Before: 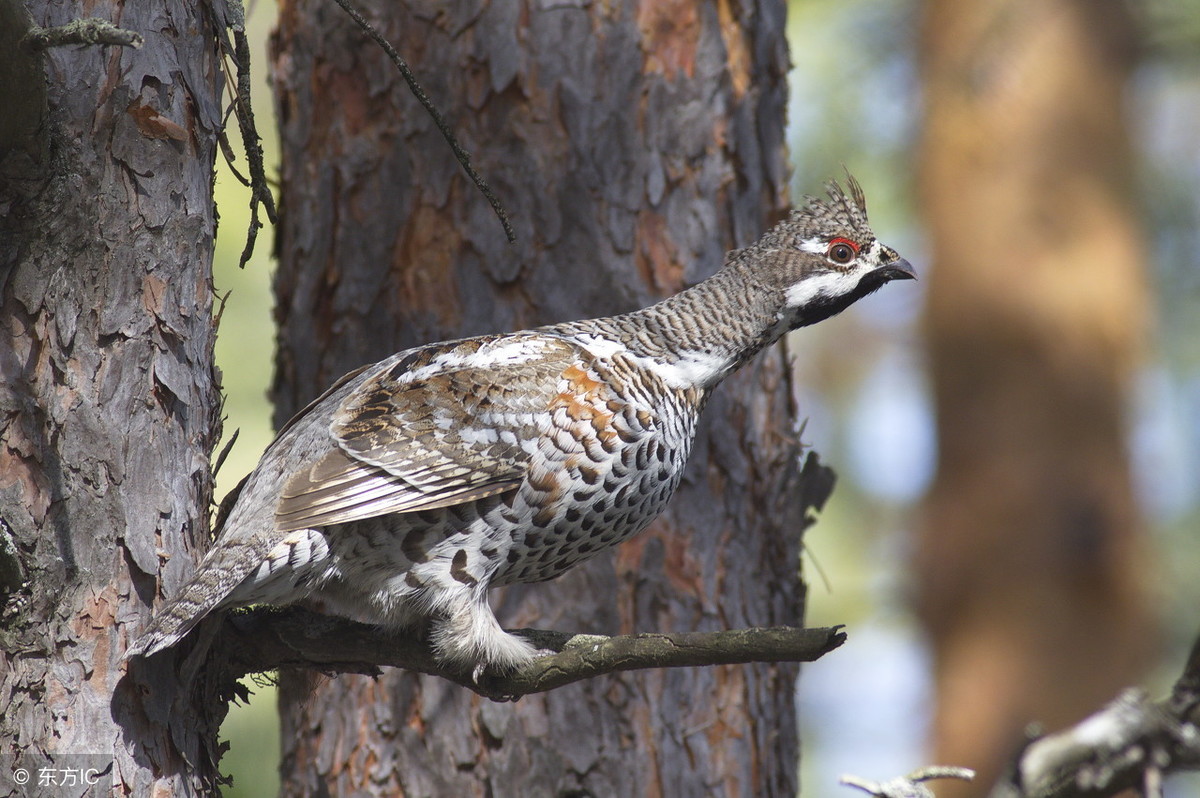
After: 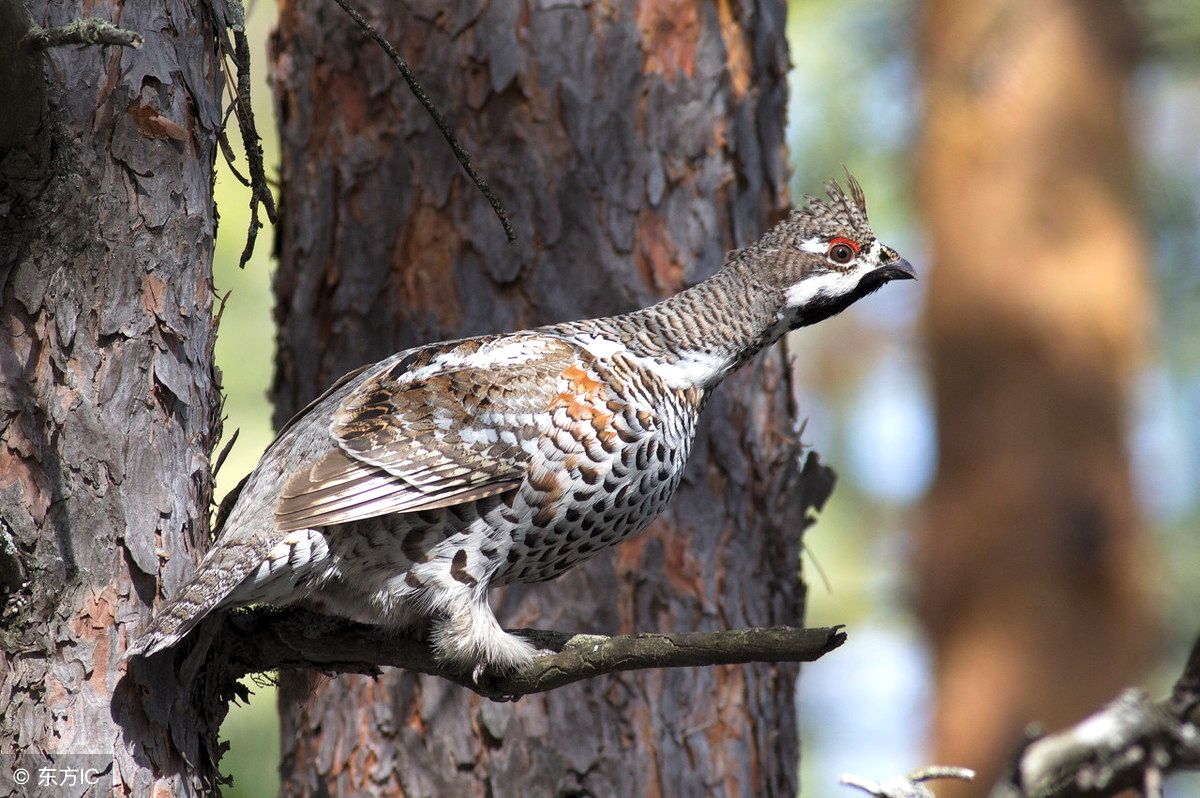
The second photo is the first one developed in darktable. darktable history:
tone equalizer: edges refinement/feathering 500, mask exposure compensation -1.57 EV, preserve details no
levels: levels [0.062, 0.494, 0.925]
